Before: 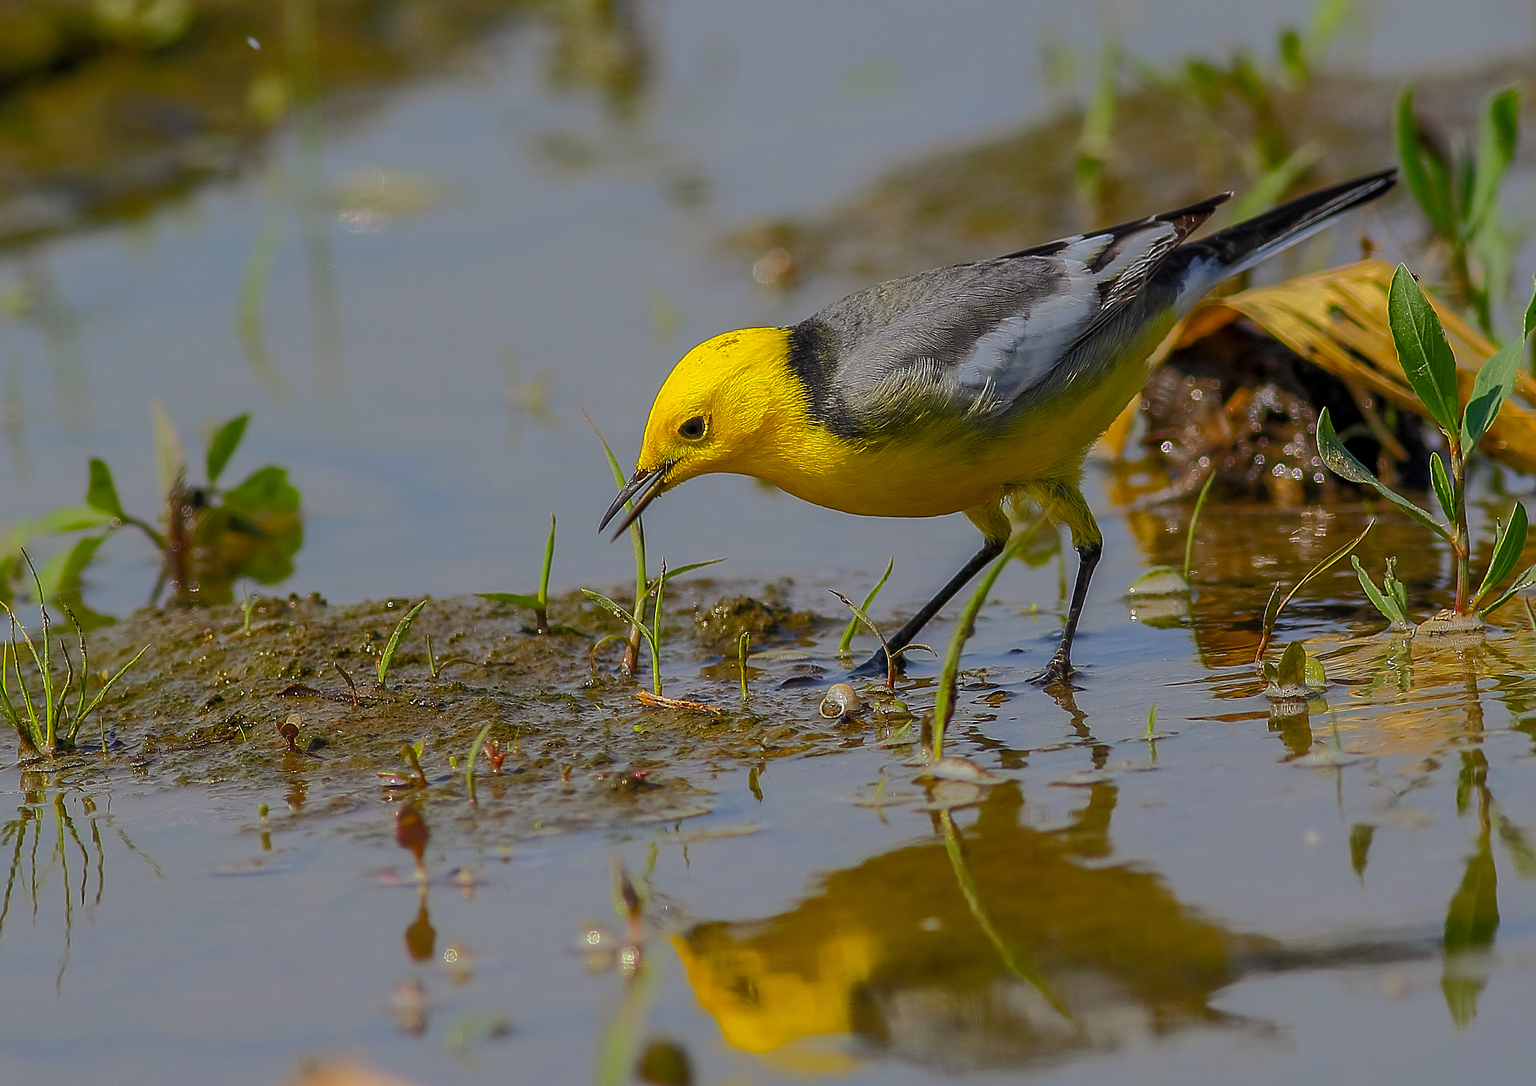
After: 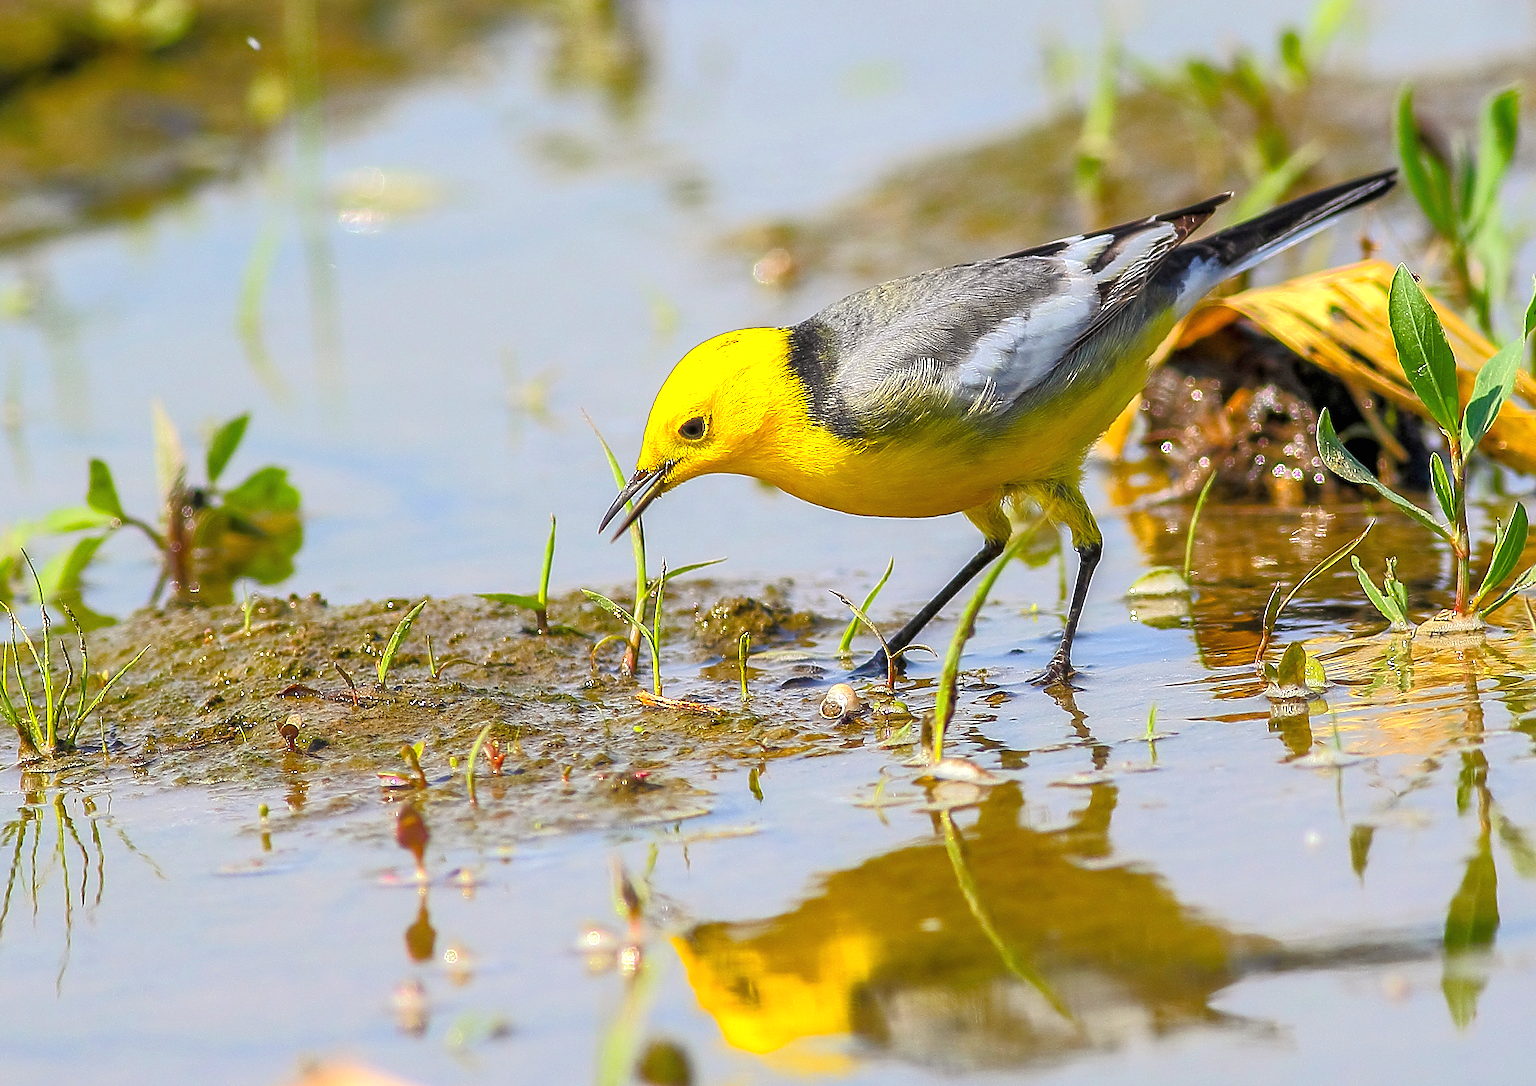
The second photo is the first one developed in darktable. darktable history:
exposure: black level correction 0, exposure 1.742 EV, compensate exposure bias true, compensate highlight preservation false
